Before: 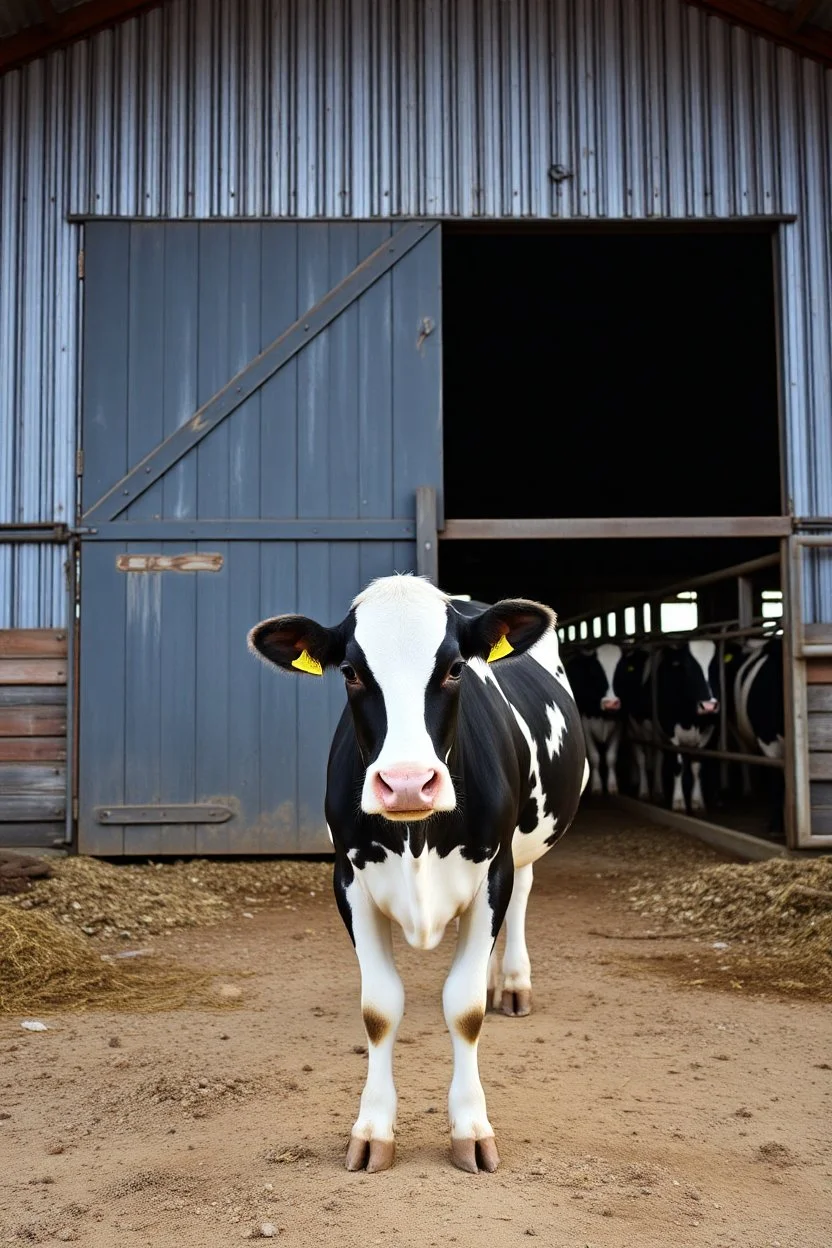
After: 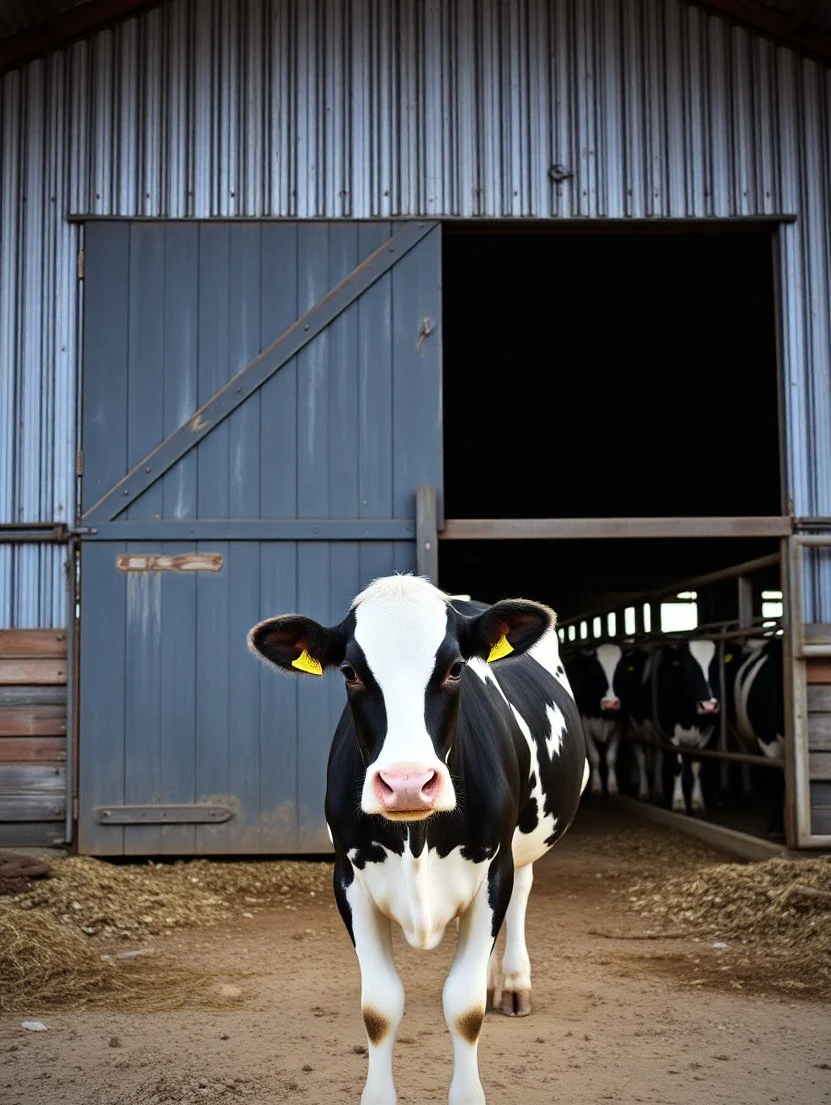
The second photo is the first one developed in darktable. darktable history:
vignetting: brightness -0.575, unbound false
crop and rotate: top 0%, bottom 11.446%
